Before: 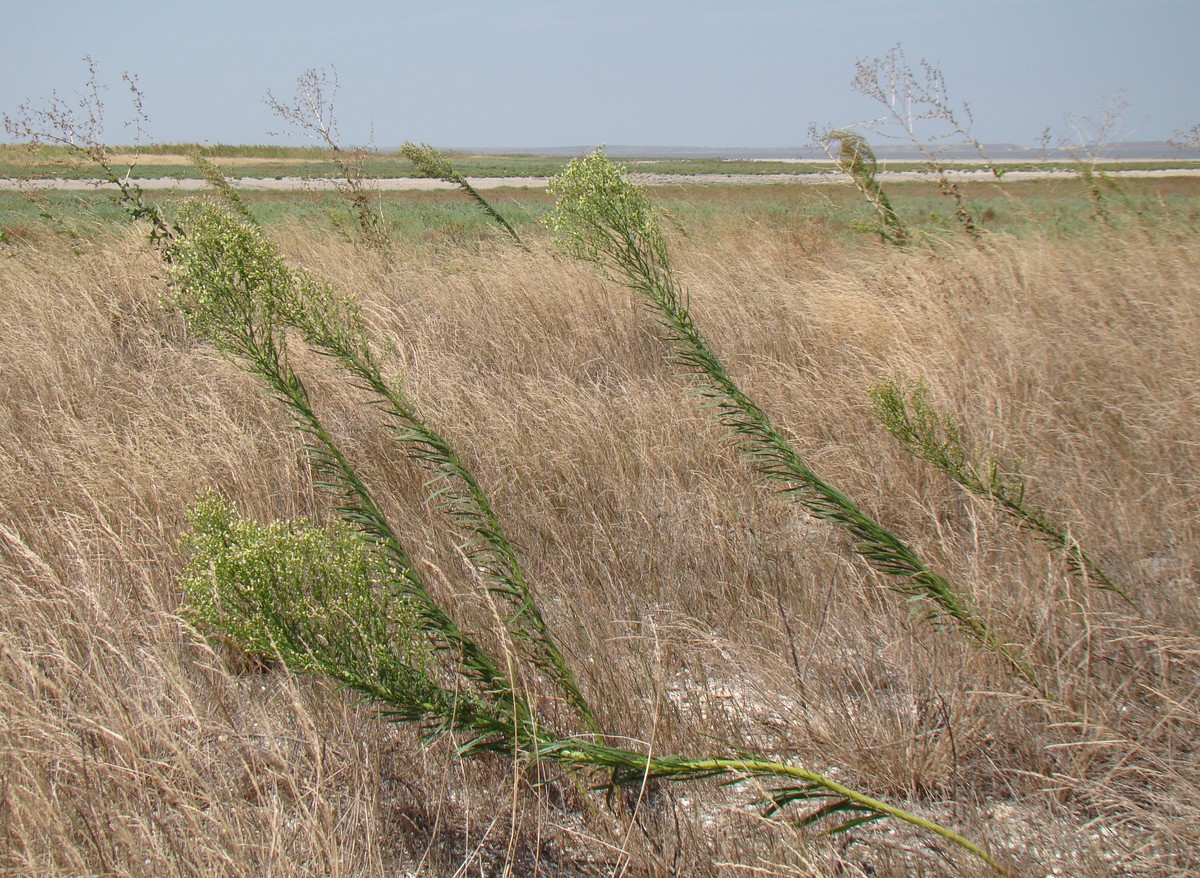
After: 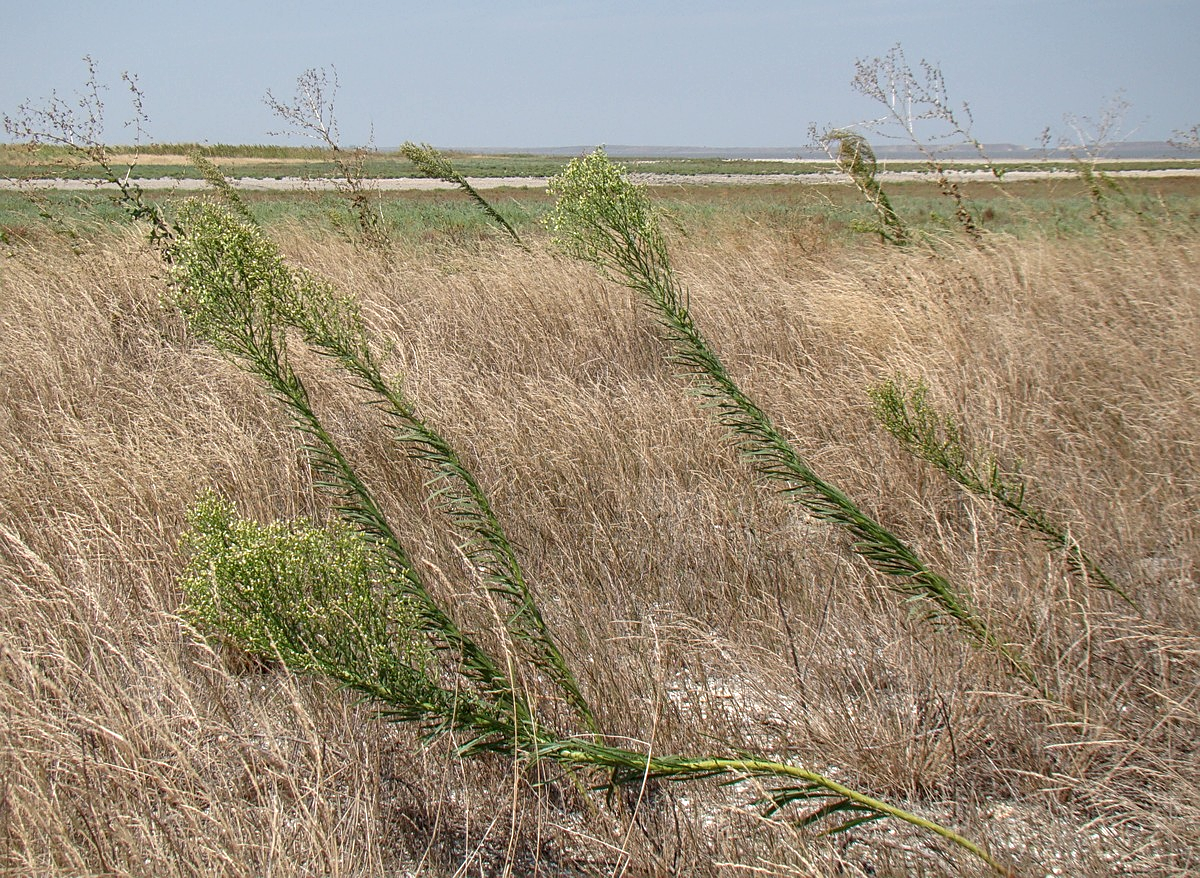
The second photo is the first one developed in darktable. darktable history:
local contrast: on, module defaults
sharpen: amount 0.49
